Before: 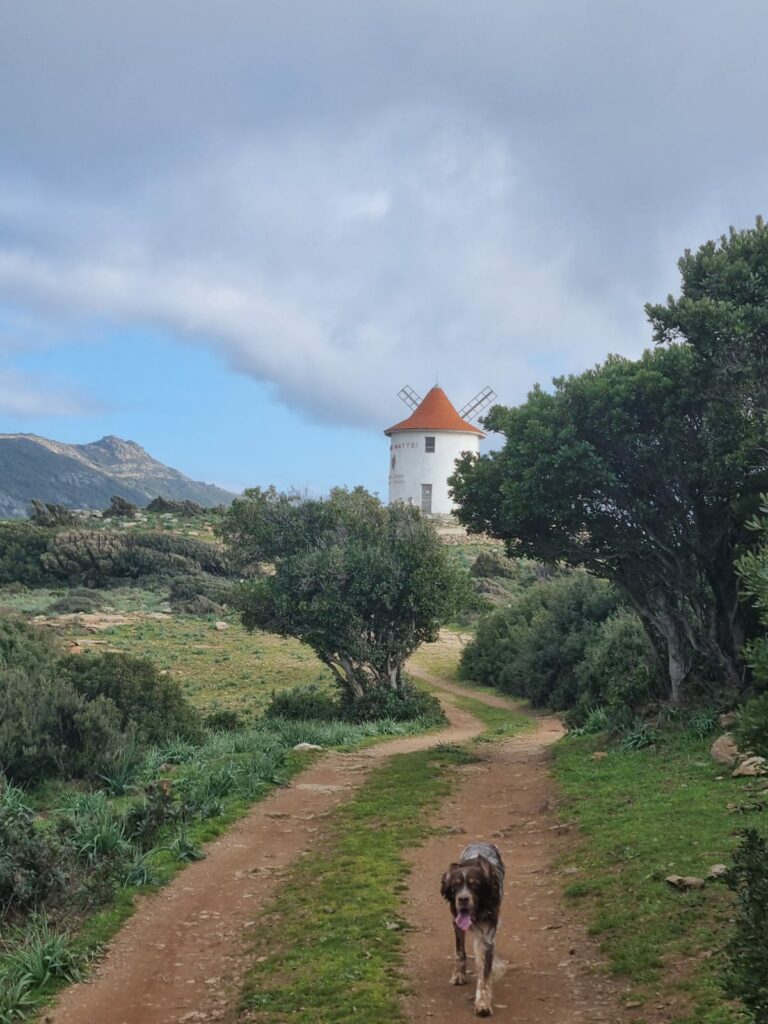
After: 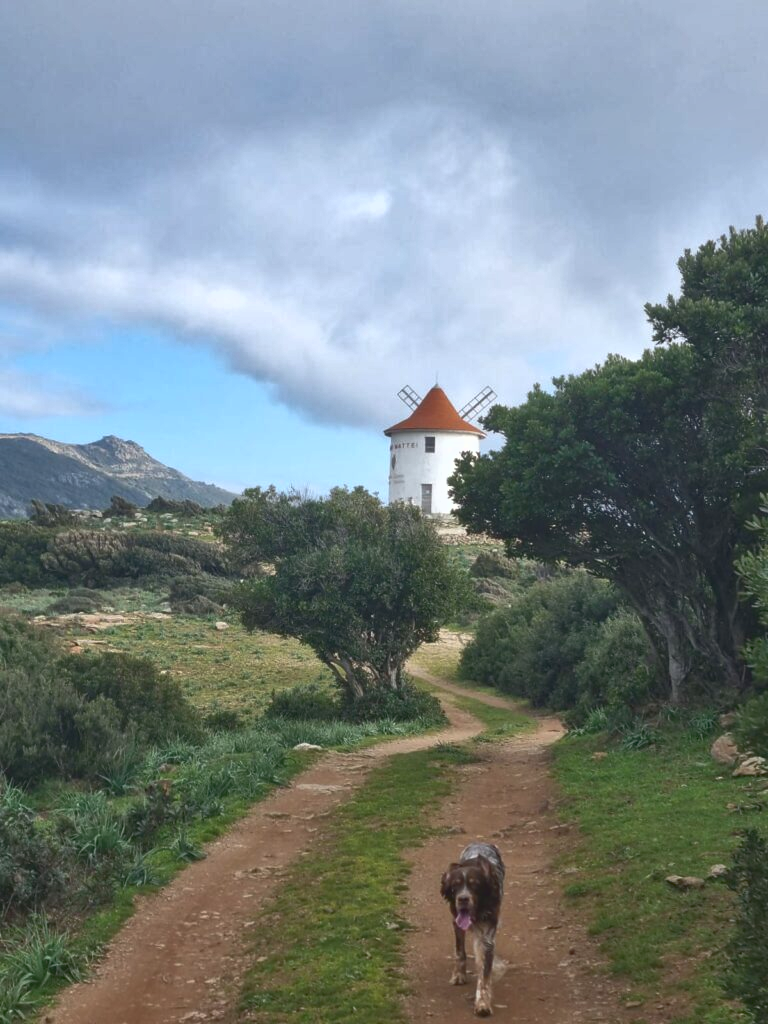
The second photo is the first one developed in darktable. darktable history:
tone curve: curves: ch0 [(0, 0.081) (0.483, 0.453) (0.881, 0.992)]
shadows and highlights: shadows 32.83, highlights -47.7, soften with gaussian
